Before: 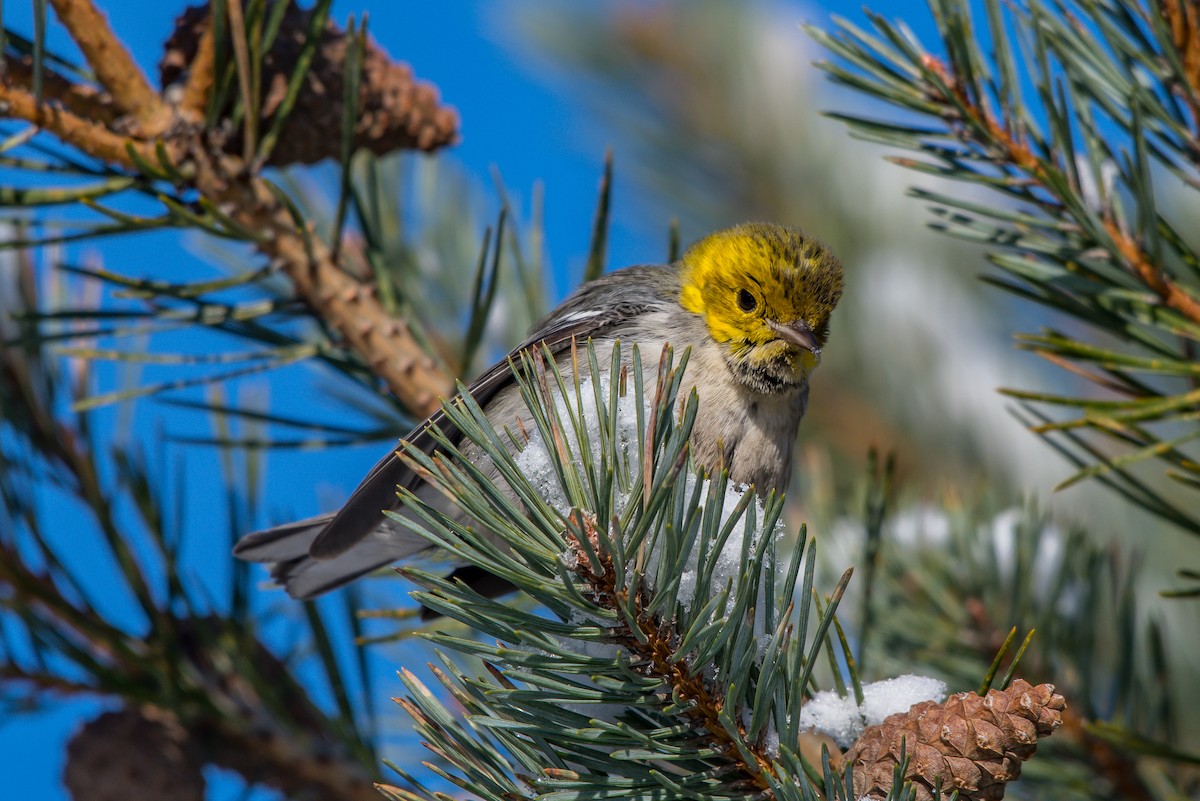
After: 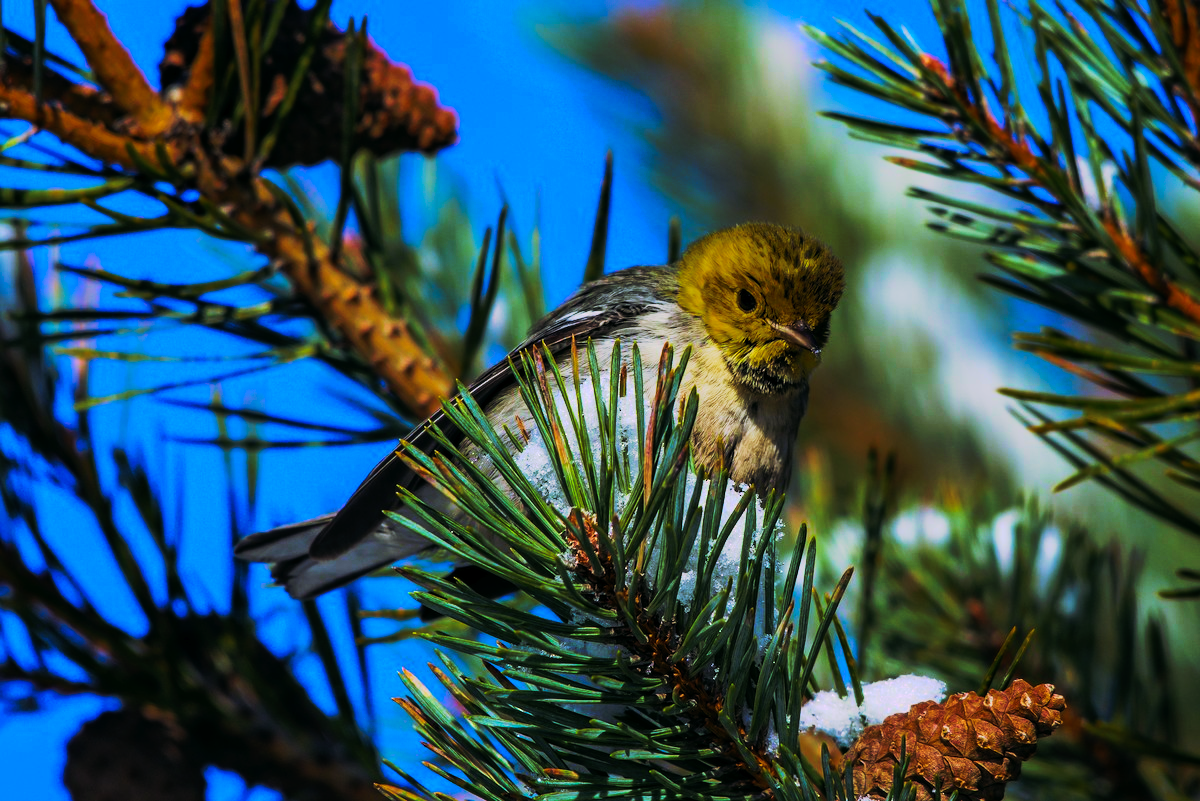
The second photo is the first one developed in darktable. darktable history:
tone curve: curves: ch0 [(0, 0) (0.003, 0.006) (0.011, 0.006) (0.025, 0.008) (0.044, 0.014) (0.069, 0.02) (0.1, 0.025) (0.136, 0.037) (0.177, 0.053) (0.224, 0.086) (0.277, 0.13) (0.335, 0.189) (0.399, 0.253) (0.468, 0.375) (0.543, 0.521) (0.623, 0.671) (0.709, 0.789) (0.801, 0.841) (0.898, 0.889) (1, 1)], preserve colors none
color look up table: target L [101.31, 74.35, 94.26, 93.35, 59.94, 55.9, 56.31, 54.2, 42.74, 44.67, 27.64, 202.15, 64.28, 68.5, 52.24, 51.43, 57.72, 53.62, 49.34, 44.15, 37.47, 31.94, 25.85, 0.169, 88.39, 62.02, 63.51, 61.99, 55.27, 61.99, 60.91, 49.46, 53.62, 34.11, 40.36, 26.98, 26.51, 7.202, 95.77, 95.14, 92.64, 86.55, 65.75, 74.89, 64.29, 64.89, 51.9, 52.49, 38.52], target a [-25.67, -29.74, -104.04, -93.26, -32.28, -14.72, -28.59, -26.79, -27.64, -21.19, -22.5, 0, 17.56, 50.26, 40.55, 8.261, 21.4, 45.15, 19.9, 36.09, 35.23, 39.21, 13.11, 0.754, 41.62, 77.87, 62.47, 77.95, 10.96, 77.95, 75.07, 40.33, 55.73, -1.927, 49.56, 39.75, 41.76, 15.76, -64.99, -86.17, -82.07, -74.71, -9.522, -37.7, 3.339, -14.3, -7.282, 16.67, -10.21], target b [67.28, 49.16, 62.25, 60.16, 32.61, 32.45, 30.2, 30.29, 33.33, 15.58, 30.18, -0.002, 40.14, 2.435, 44.72, 36.81, 7.556, 41.53, 36.73, 15.27, 41.83, 36.65, 36.64, 0.27, -21.98, -71.21, -68.81, -71.26, -83.44, -71.26, -72.12, -2.035, -84.81, -0.773, -106.53, -4.773, -31.67, -33.07, -14.33, -19.21, -22.46, 9.403, -67.58, -13.25, -68.26, -48.52, -17.37, -87.24, -13.87], num patches 49
